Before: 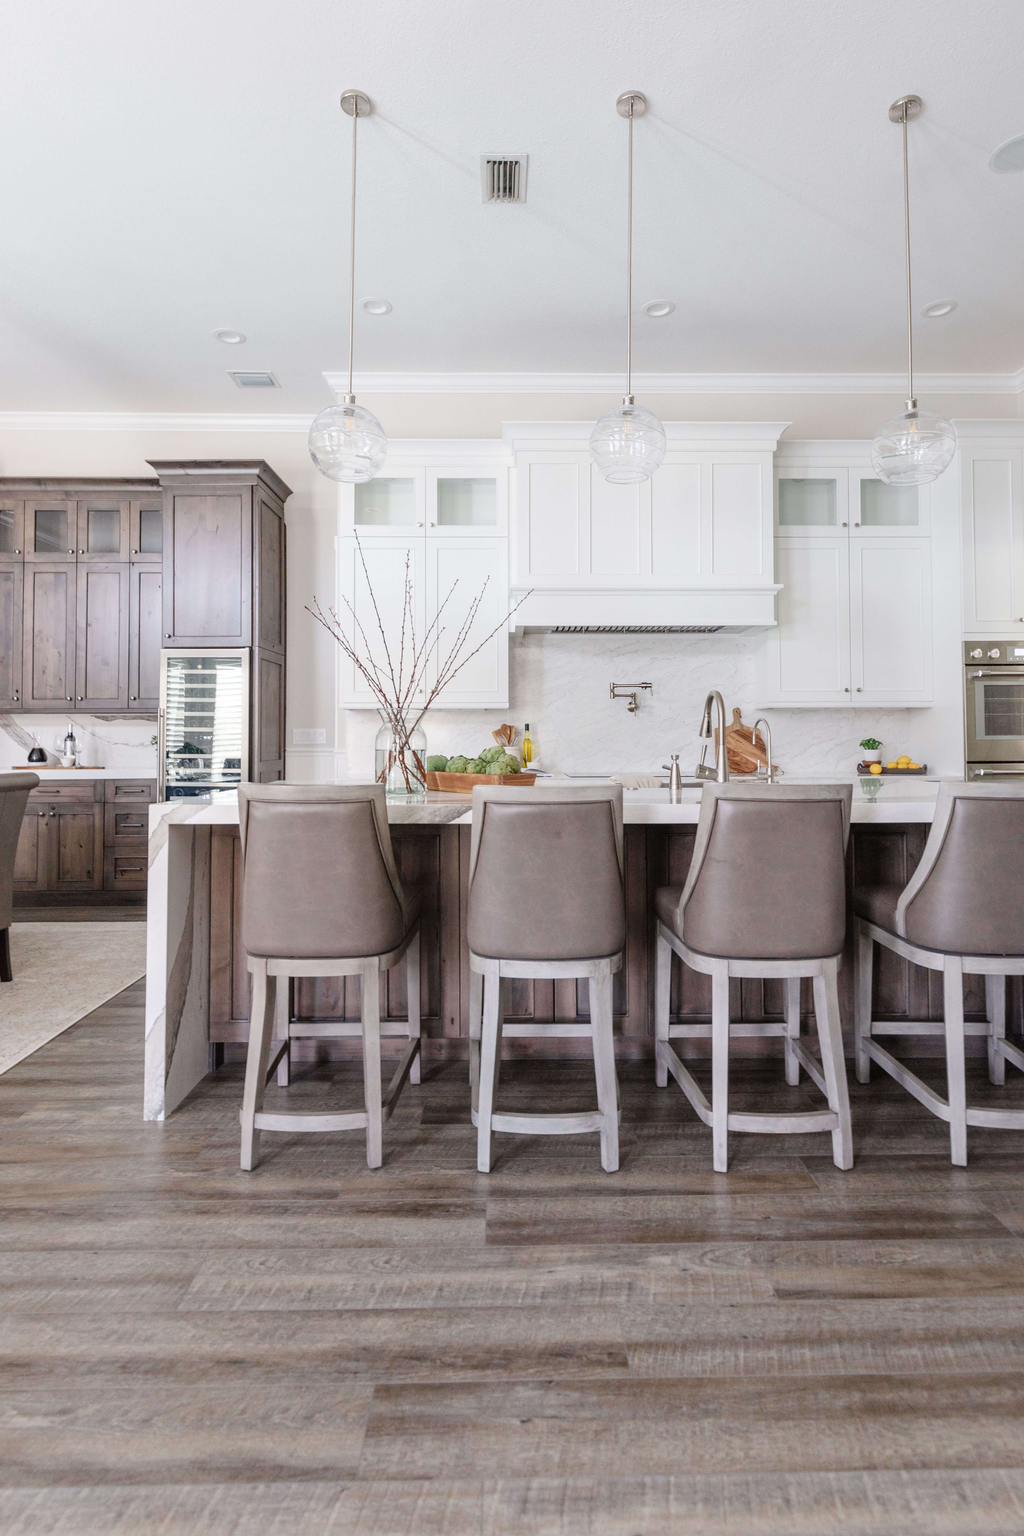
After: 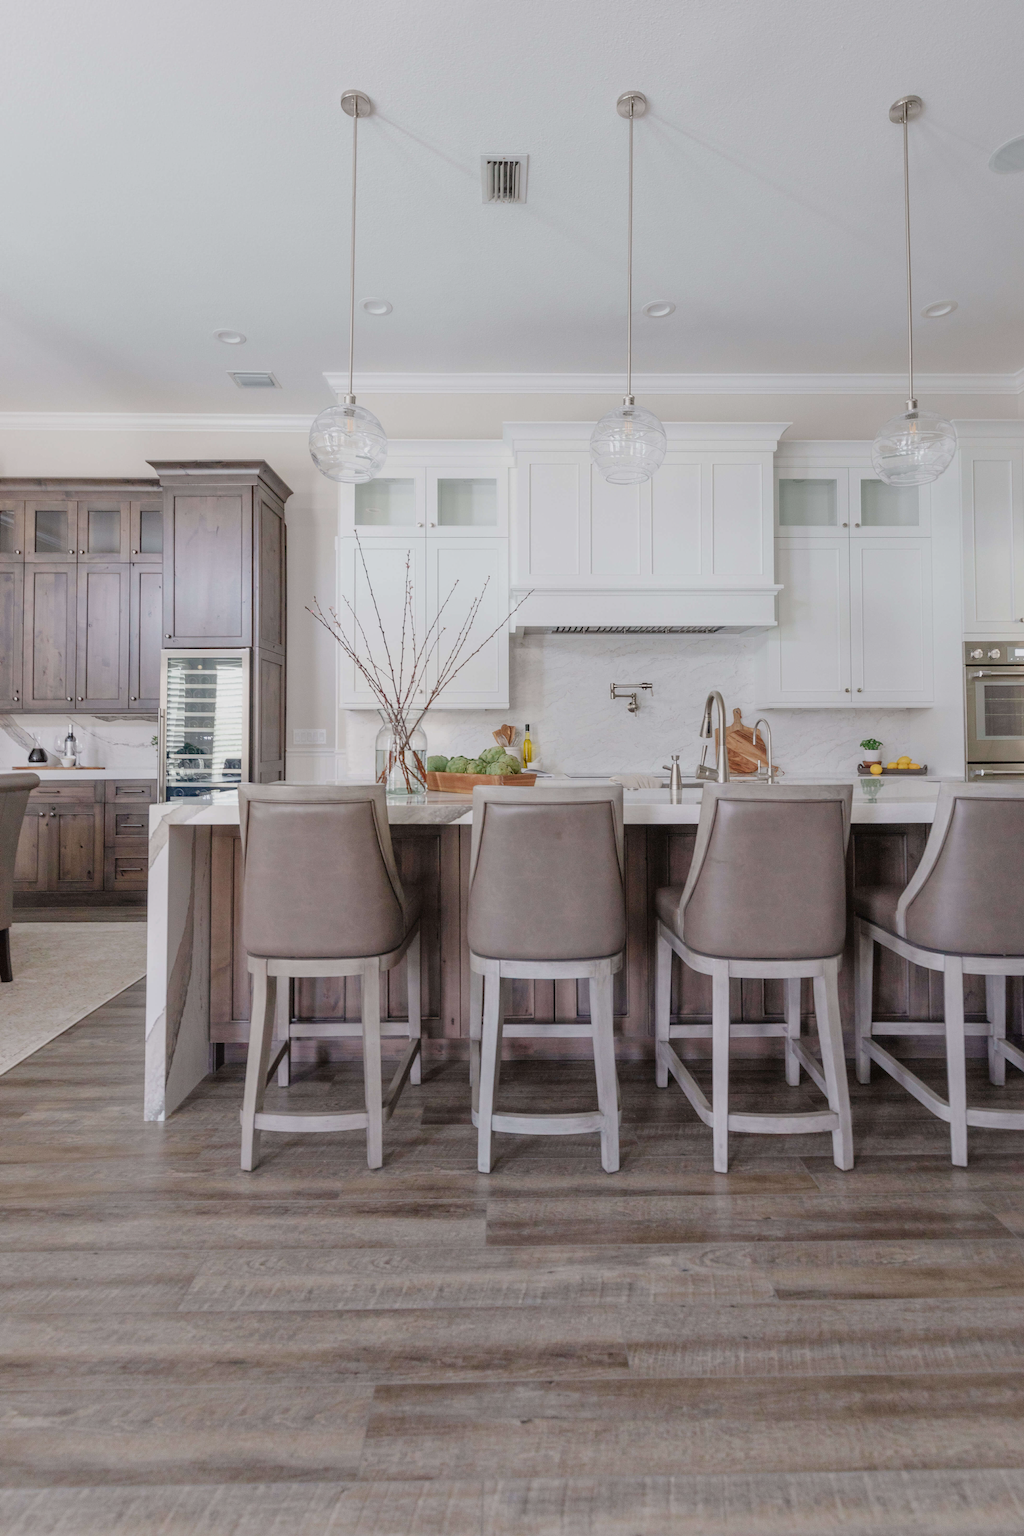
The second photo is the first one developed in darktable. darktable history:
tone equalizer: -8 EV 0.257 EV, -7 EV 0.417 EV, -6 EV 0.43 EV, -5 EV 0.235 EV, -3 EV -0.282 EV, -2 EV -0.4 EV, -1 EV -0.416 EV, +0 EV -0.265 EV, edges refinement/feathering 500, mask exposure compensation -1.57 EV, preserve details guided filter
